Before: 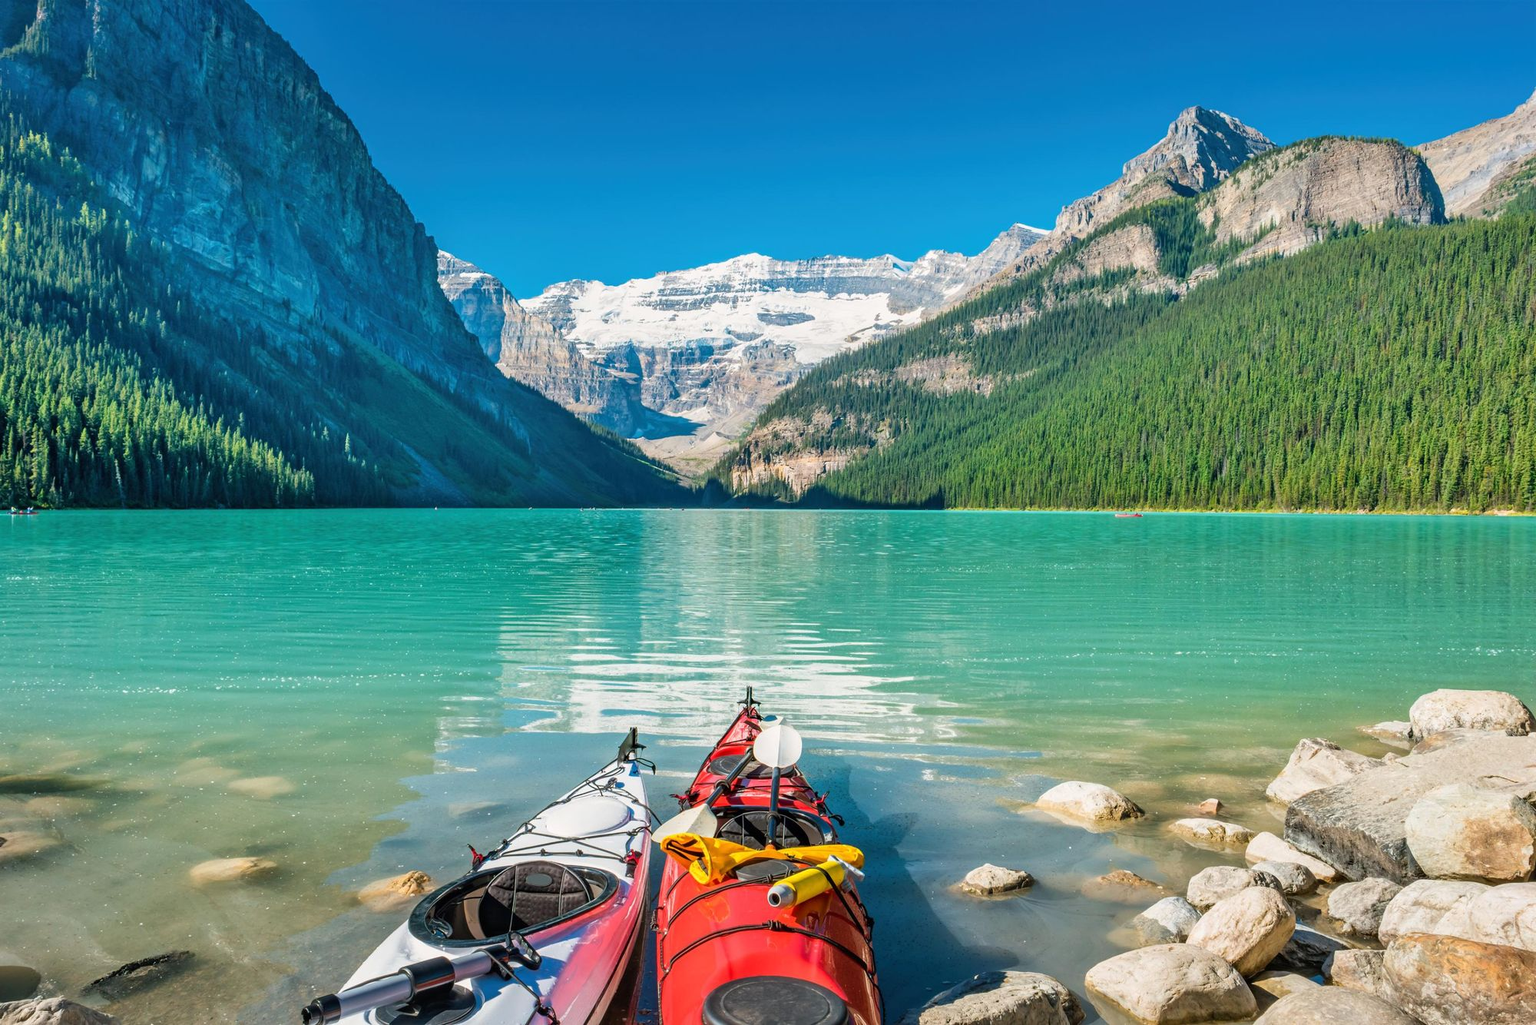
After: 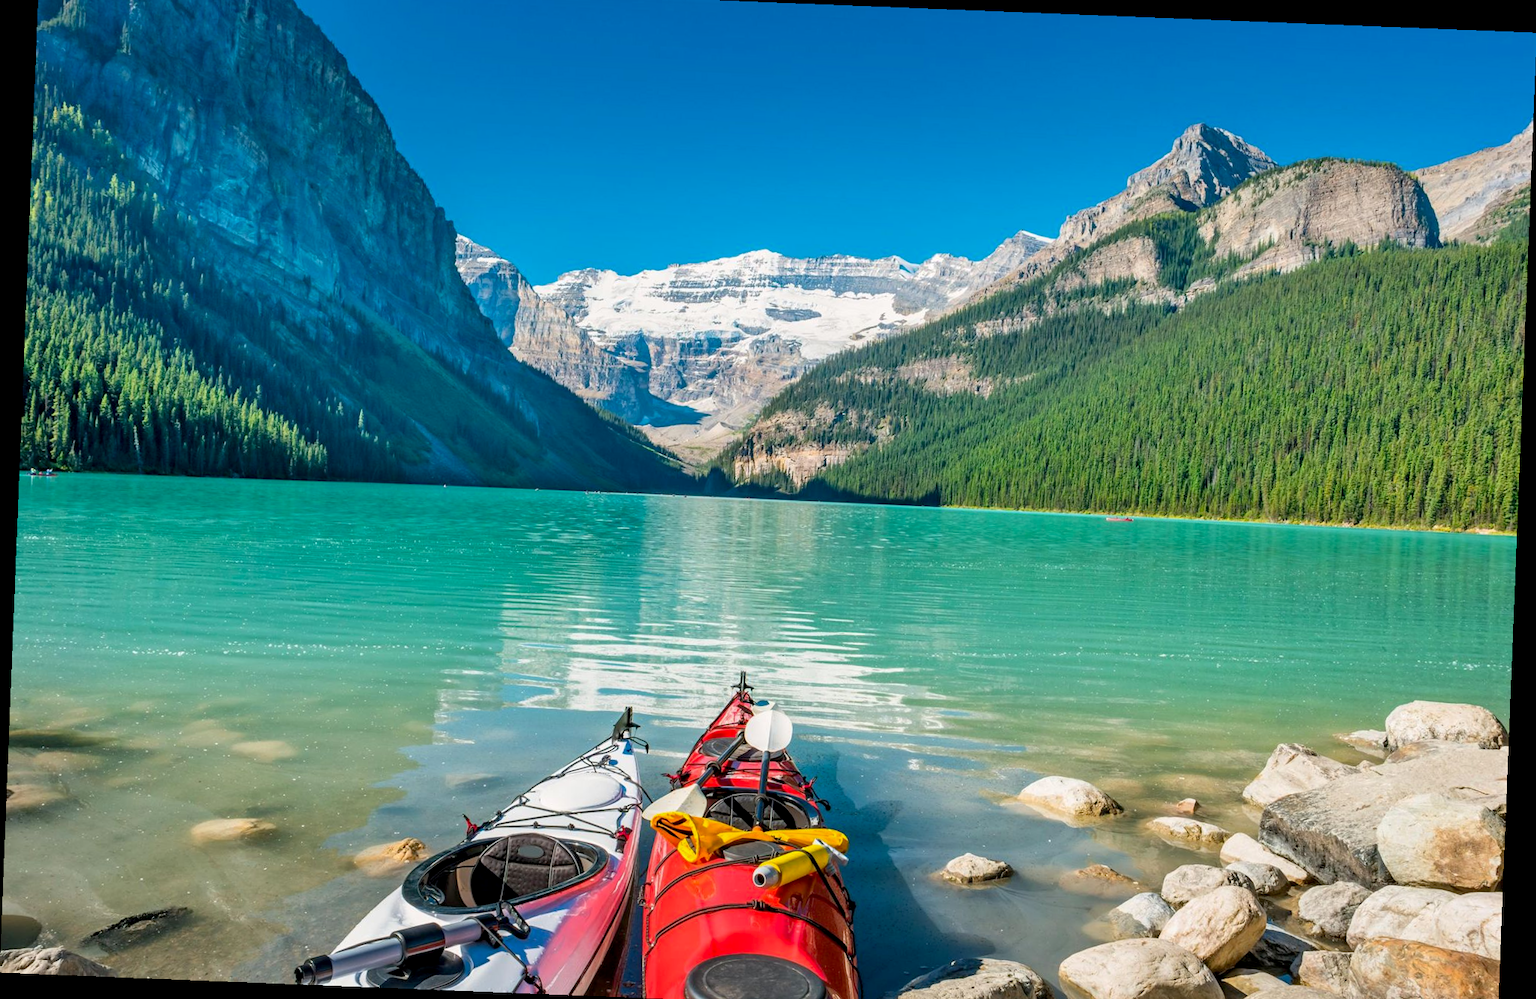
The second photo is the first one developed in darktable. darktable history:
vibrance: on, module defaults
crop and rotate: top 2.479%, bottom 3.018%
rotate and perspective: rotation 2.27°, automatic cropping off
exposure: black level correction 0.004, exposure 0.014 EV, compensate highlight preservation false
